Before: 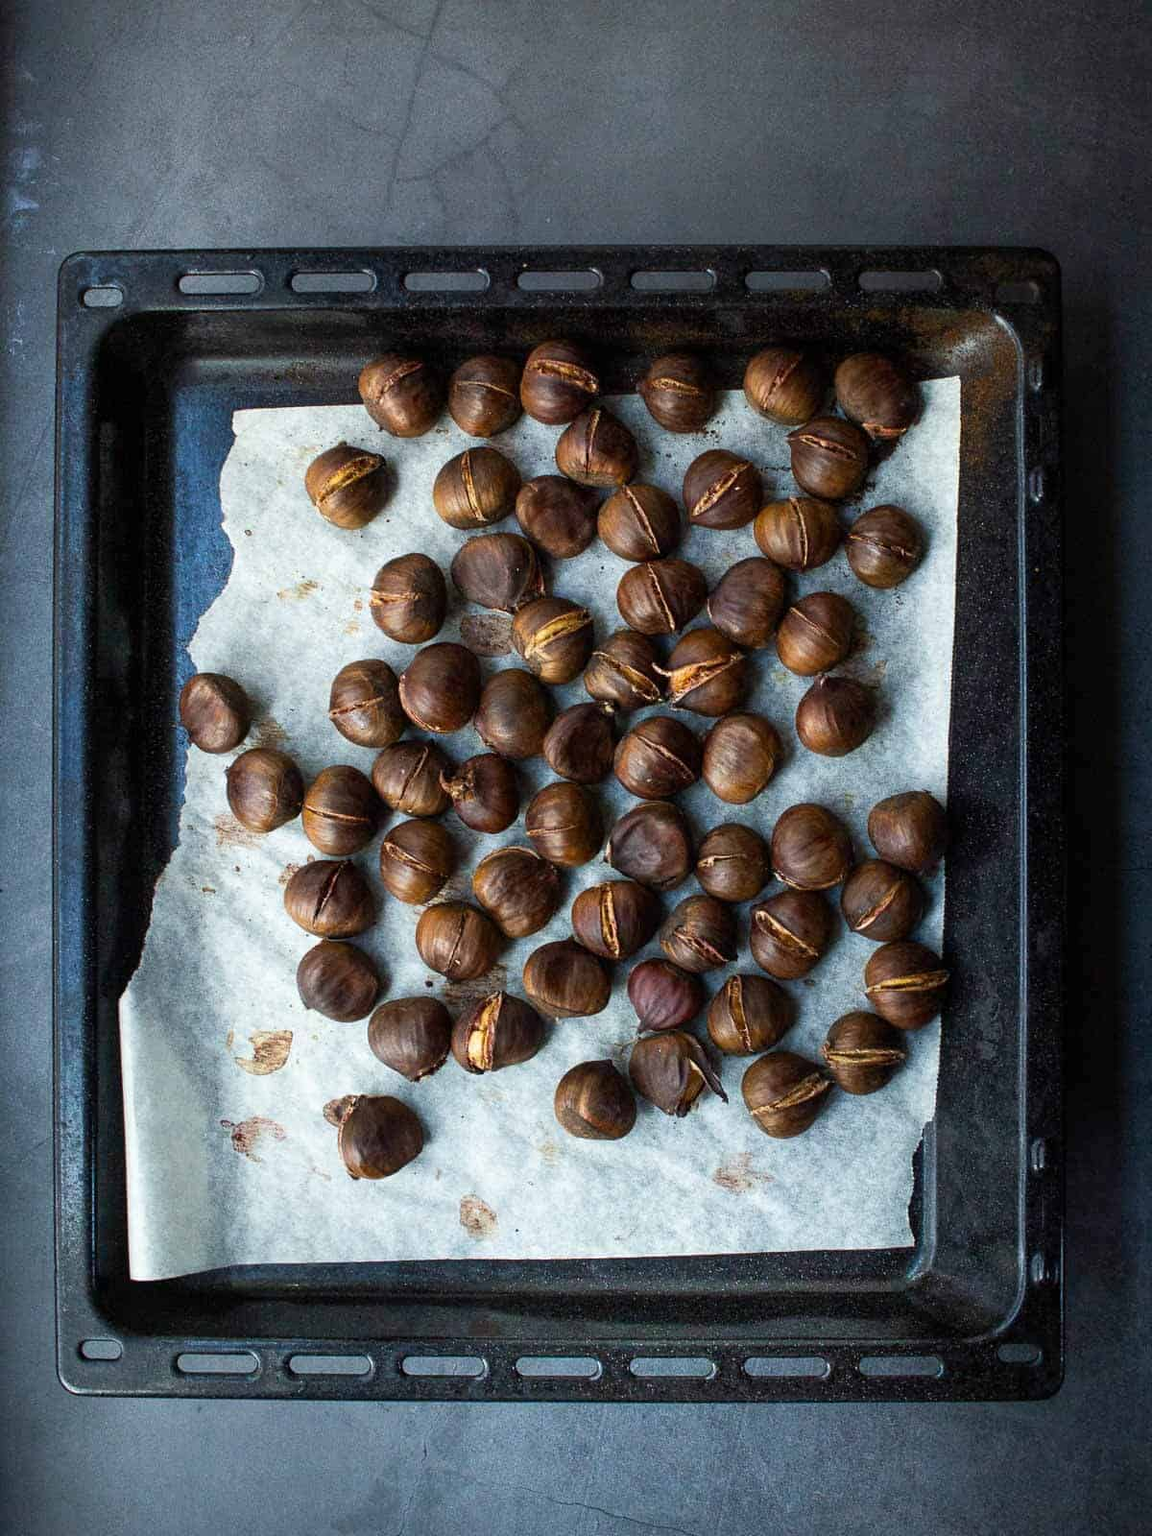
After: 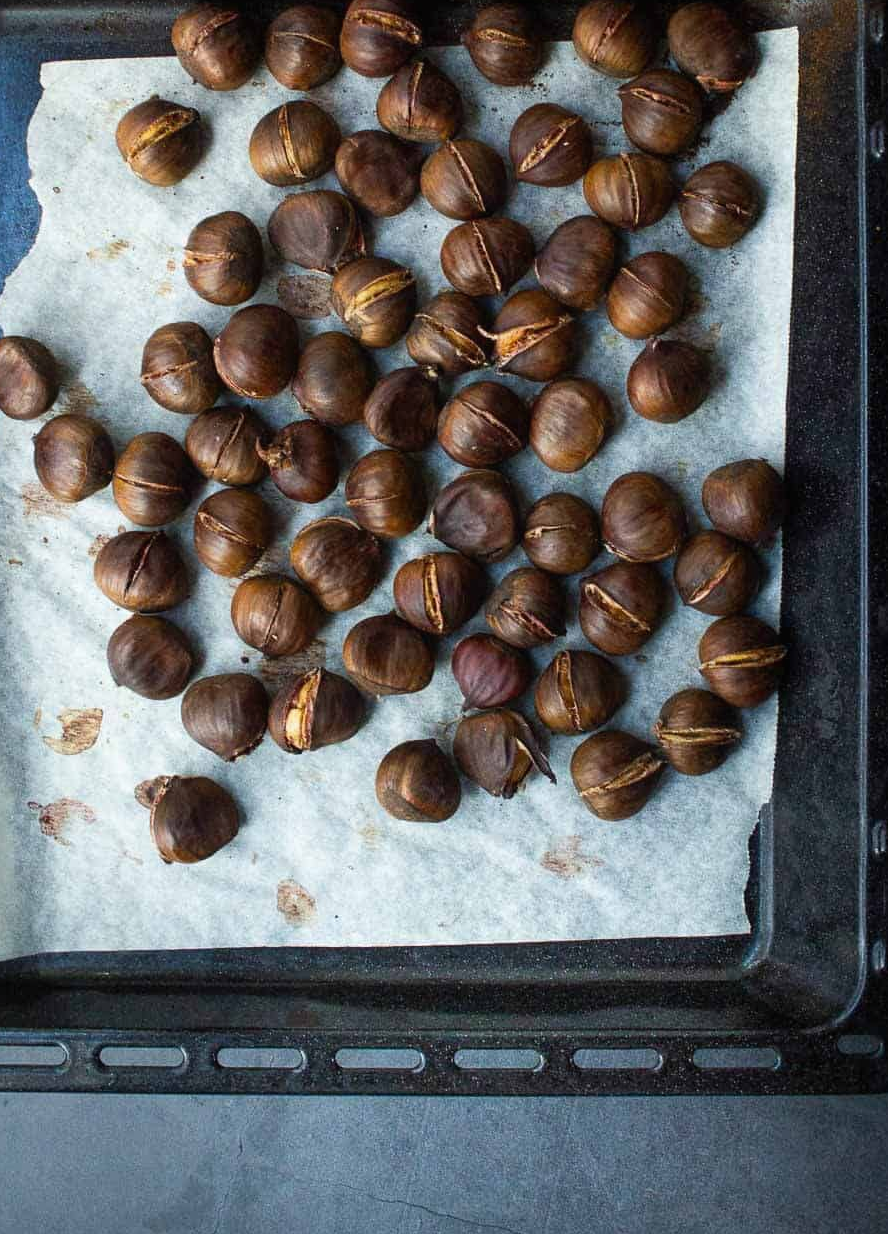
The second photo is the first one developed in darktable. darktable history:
contrast equalizer: octaves 7, y [[0.6 ×6], [0.55 ×6], [0 ×6], [0 ×6], [0 ×6]], mix -0.1
crop: left 16.871%, top 22.857%, right 9.116%
